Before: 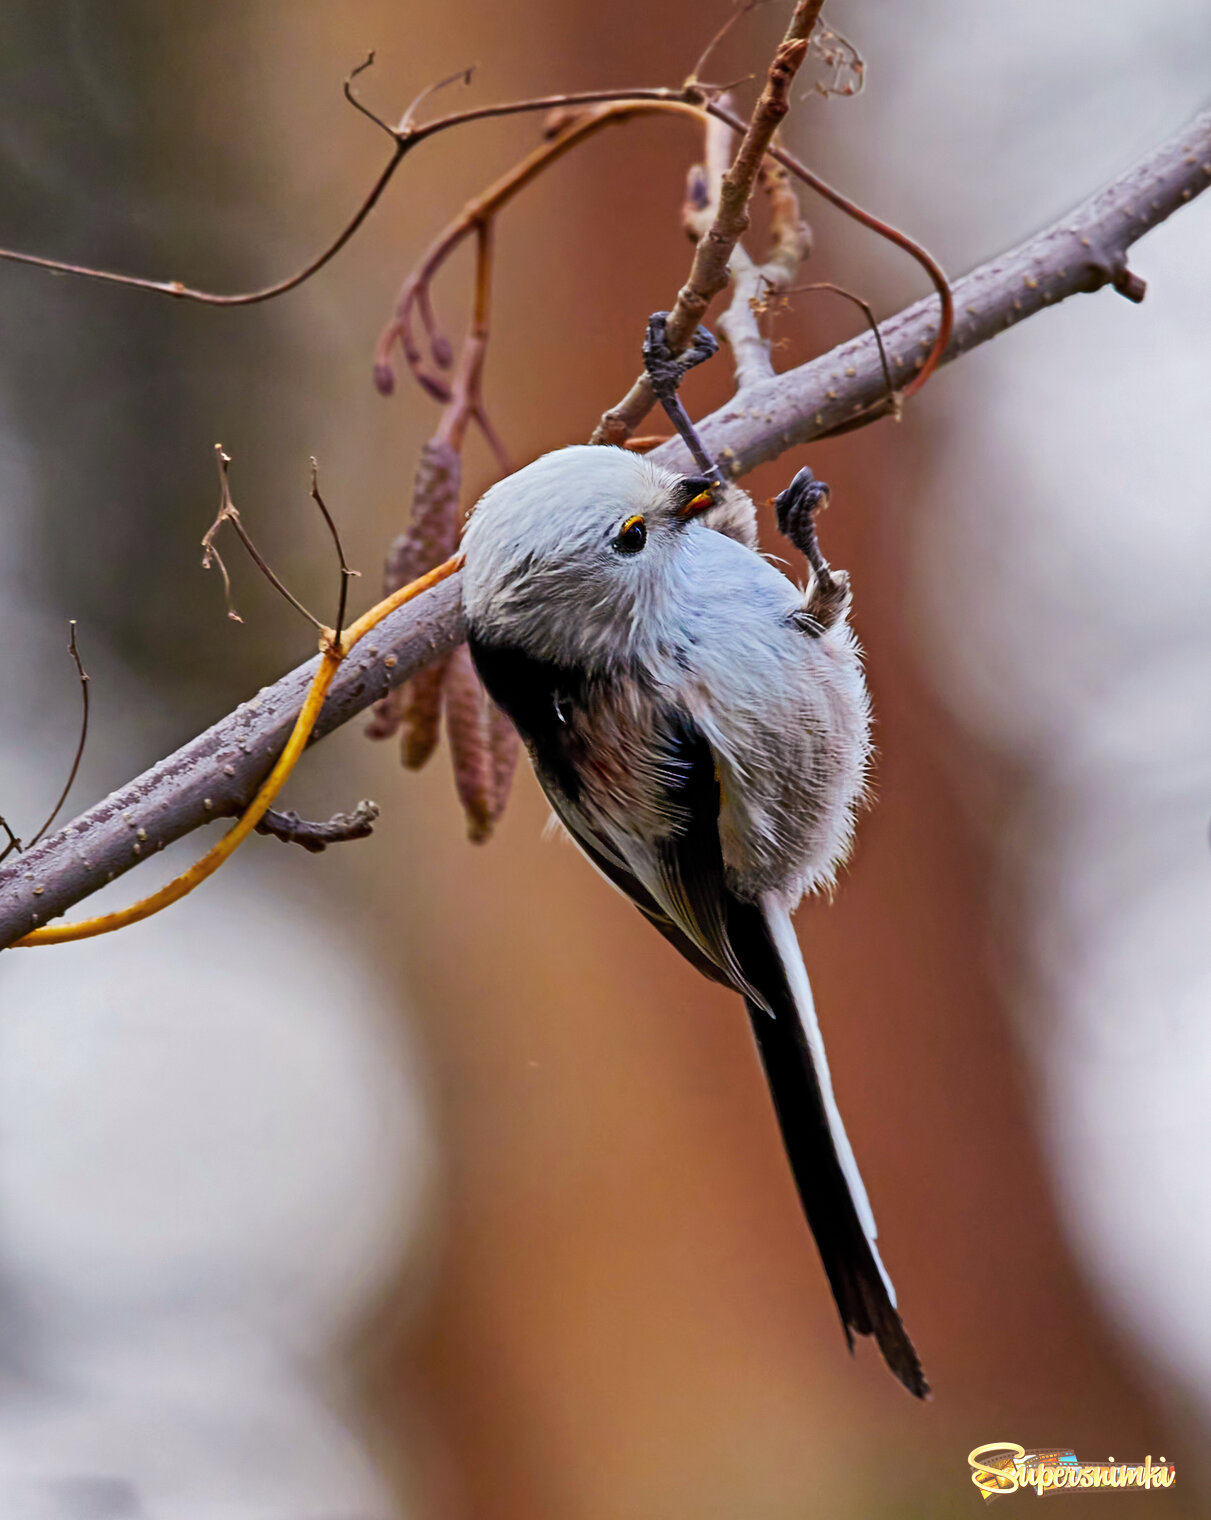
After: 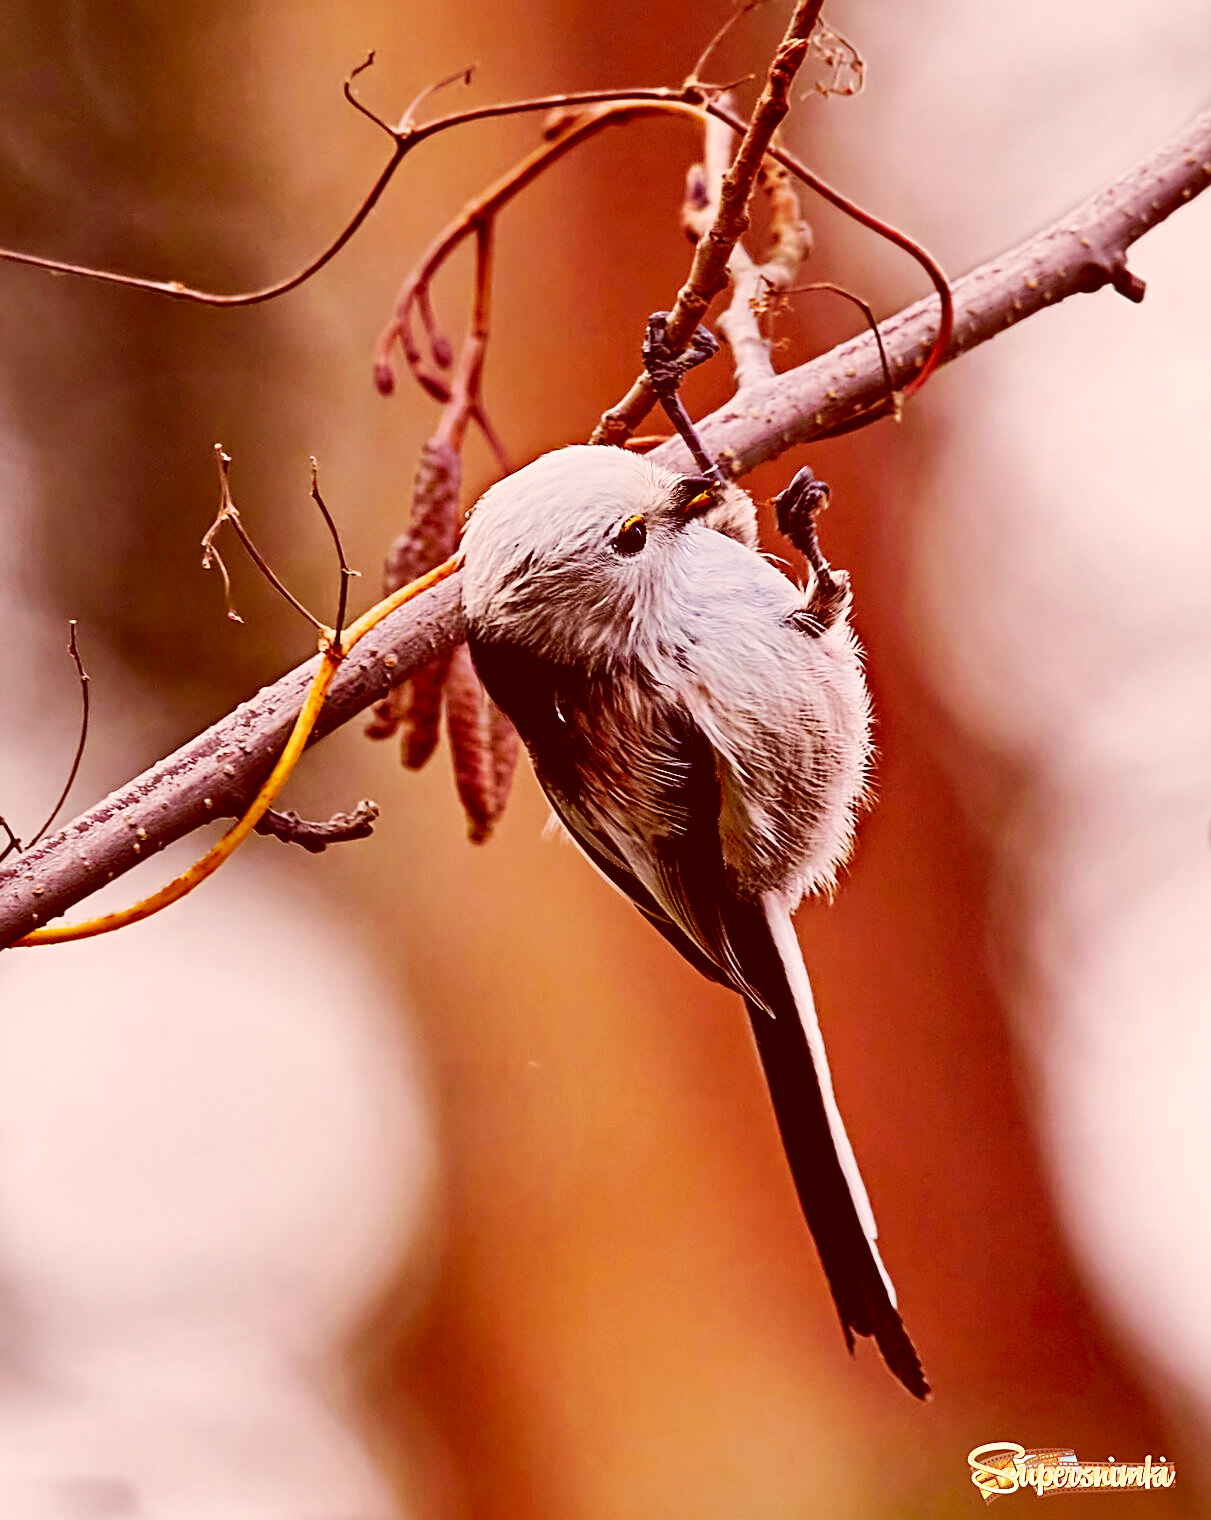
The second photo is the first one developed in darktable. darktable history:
color correction: highlights a* 9.03, highlights b* 8.71, shadows a* 40, shadows b* 40, saturation 0.8
base curve: curves: ch0 [(0, 0) (0.032, 0.025) (0.121, 0.166) (0.206, 0.329) (0.605, 0.79) (1, 1)], preserve colors none
sharpen: on, module defaults
